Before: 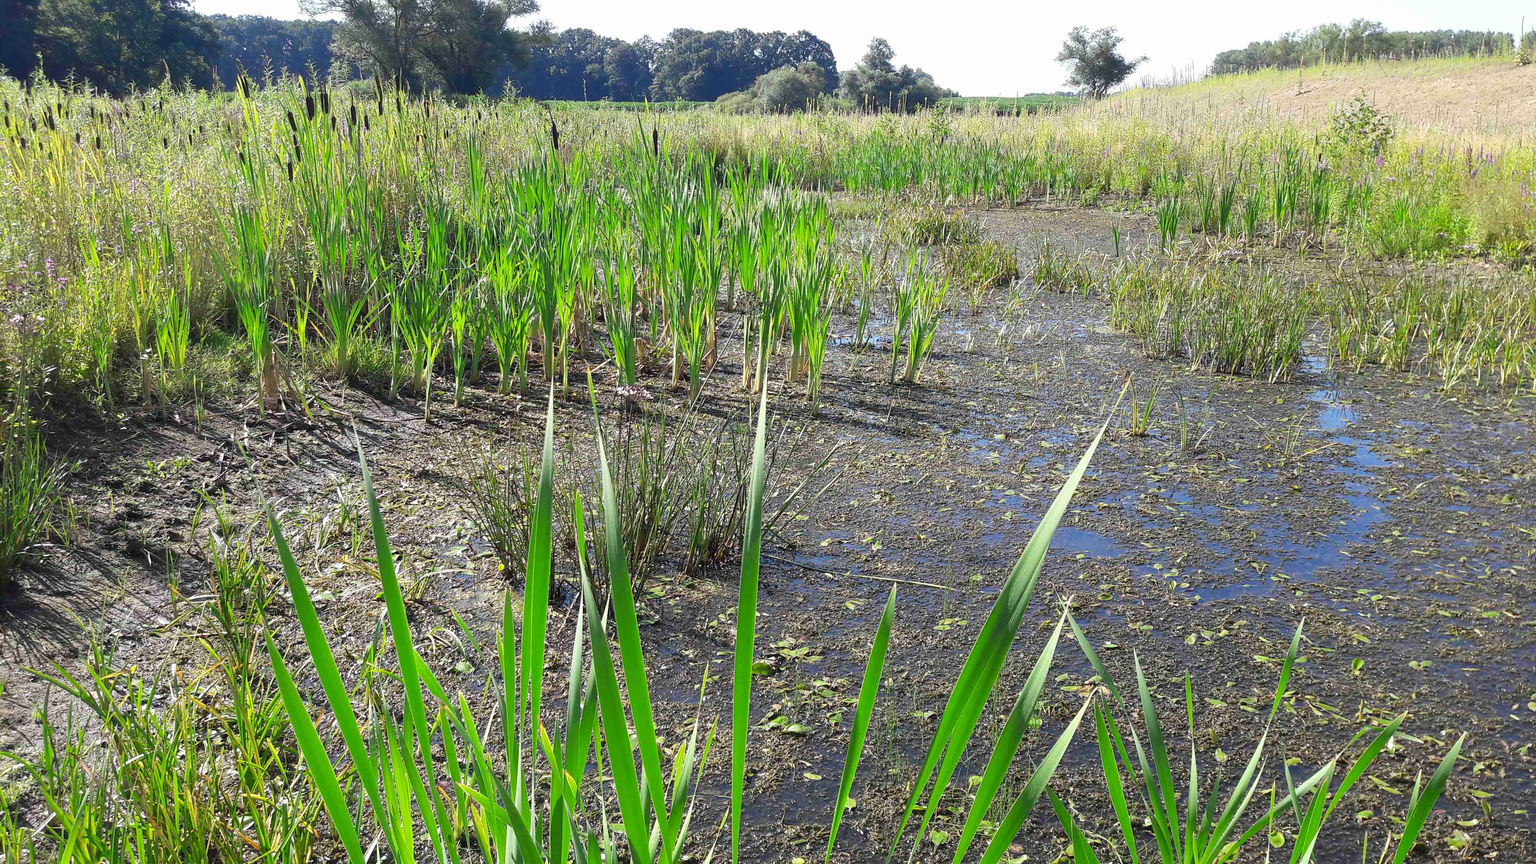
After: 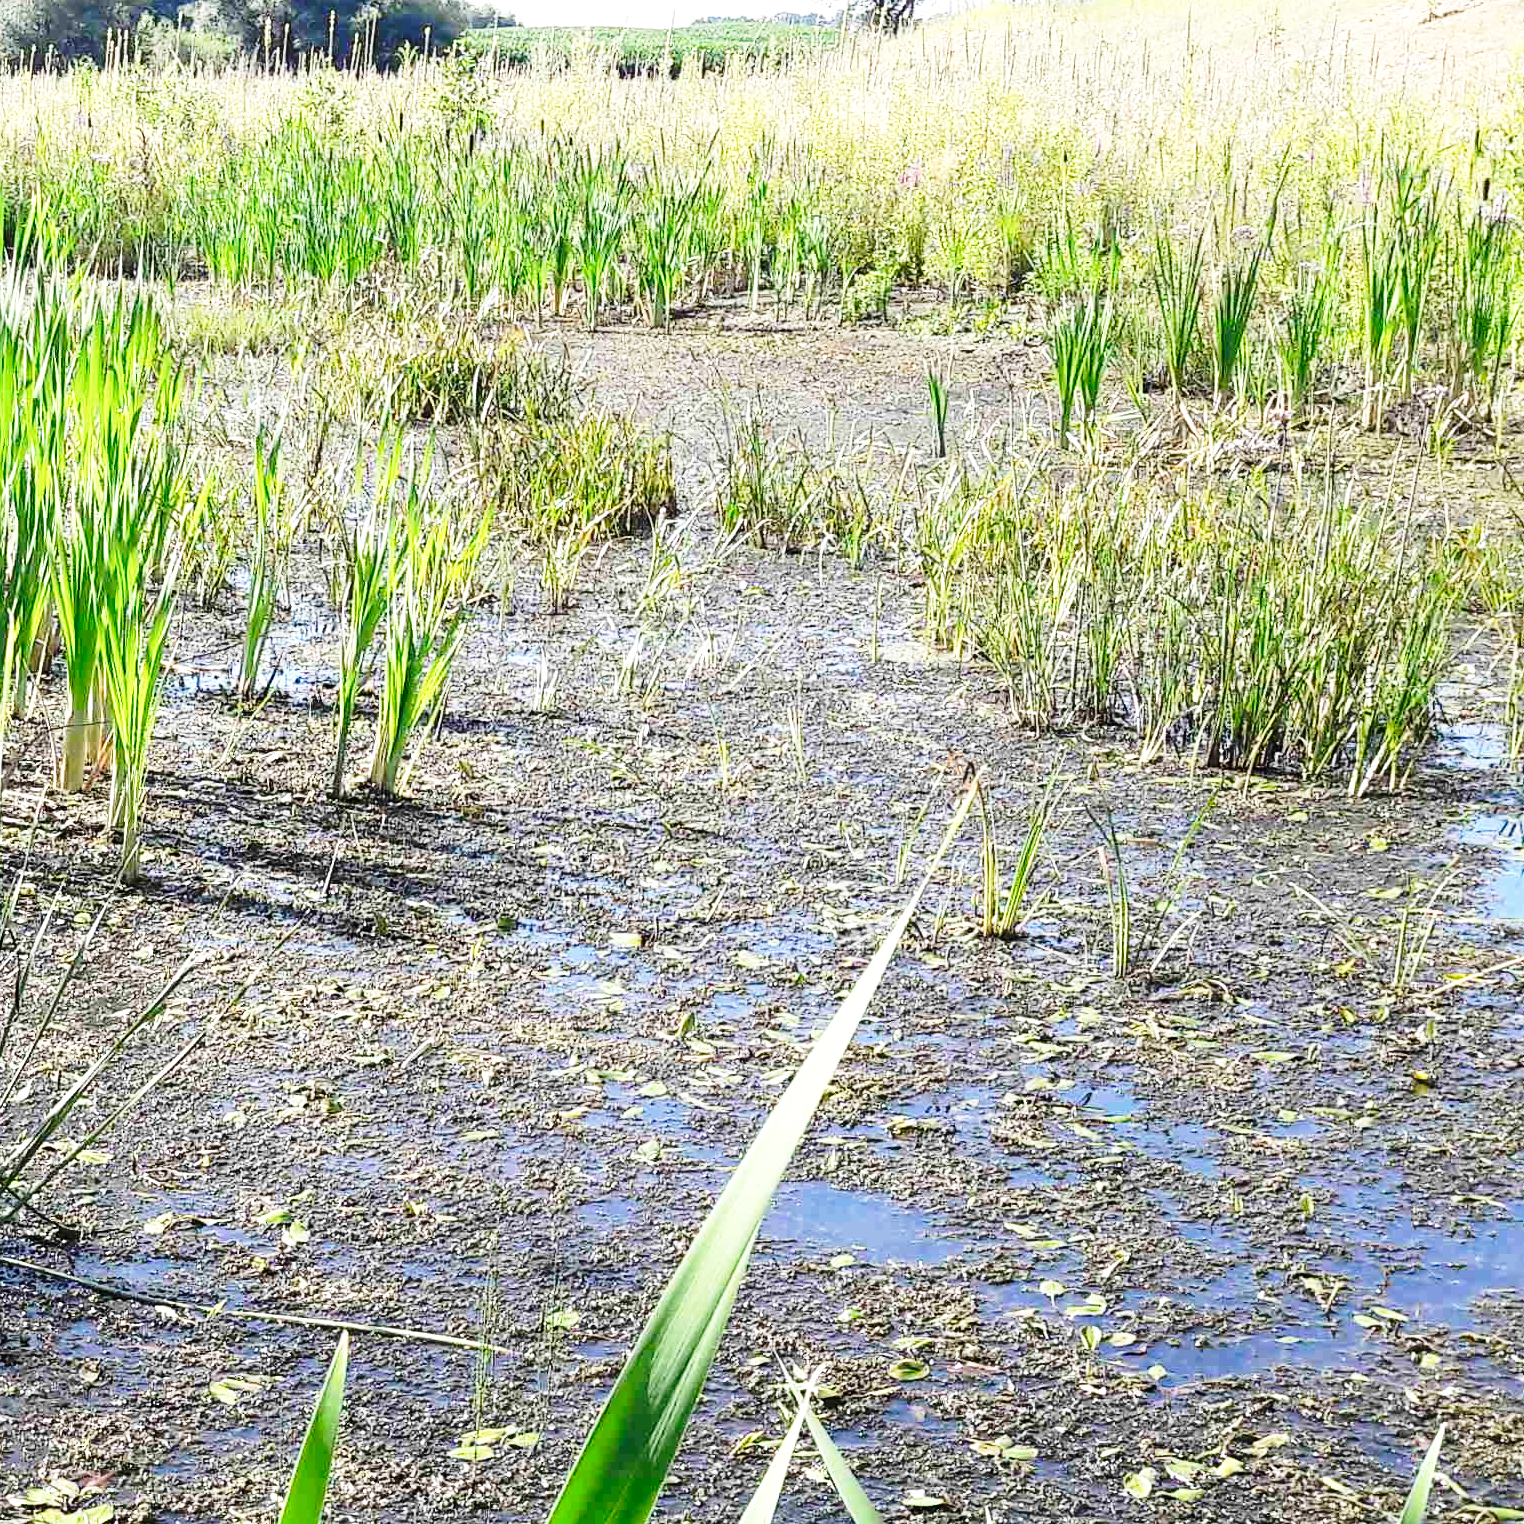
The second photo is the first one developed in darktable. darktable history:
tone equalizer: -8 EV -0.417 EV, -7 EV -0.389 EV, -6 EV -0.333 EV, -5 EV -0.222 EV, -3 EV 0.222 EV, -2 EV 0.333 EV, -1 EV 0.389 EV, +0 EV 0.417 EV, edges refinement/feathering 500, mask exposure compensation -1.57 EV, preserve details no
base curve: curves: ch0 [(0, 0) (0.028, 0.03) (0.121, 0.232) (0.46, 0.748) (0.859, 0.968) (1, 1)], preserve colors none
crop and rotate: left 49.936%, top 10.094%, right 13.136%, bottom 24.256%
